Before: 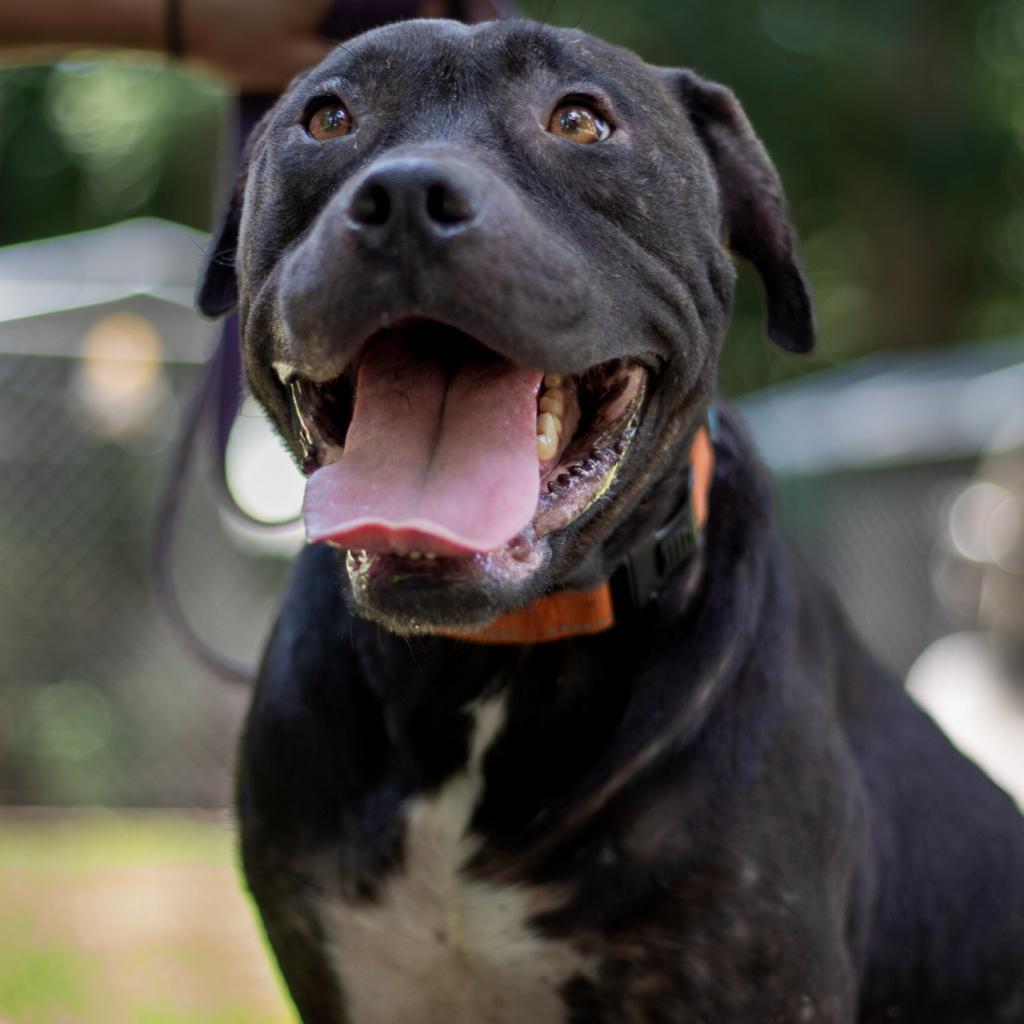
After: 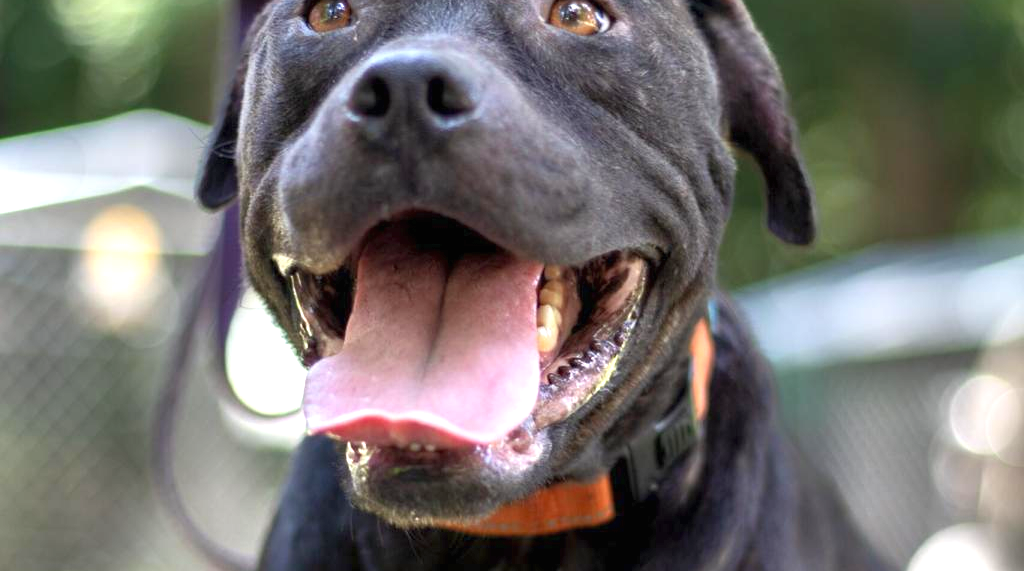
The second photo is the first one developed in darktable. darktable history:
exposure: black level correction 0, exposure 1.106 EV, compensate highlight preservation false
crop and rotate: top 10.619%, bottom 33.571%
shadows and highlights: shadows 42.83, highlights 6.59, highlights color adjustment 39.21%
